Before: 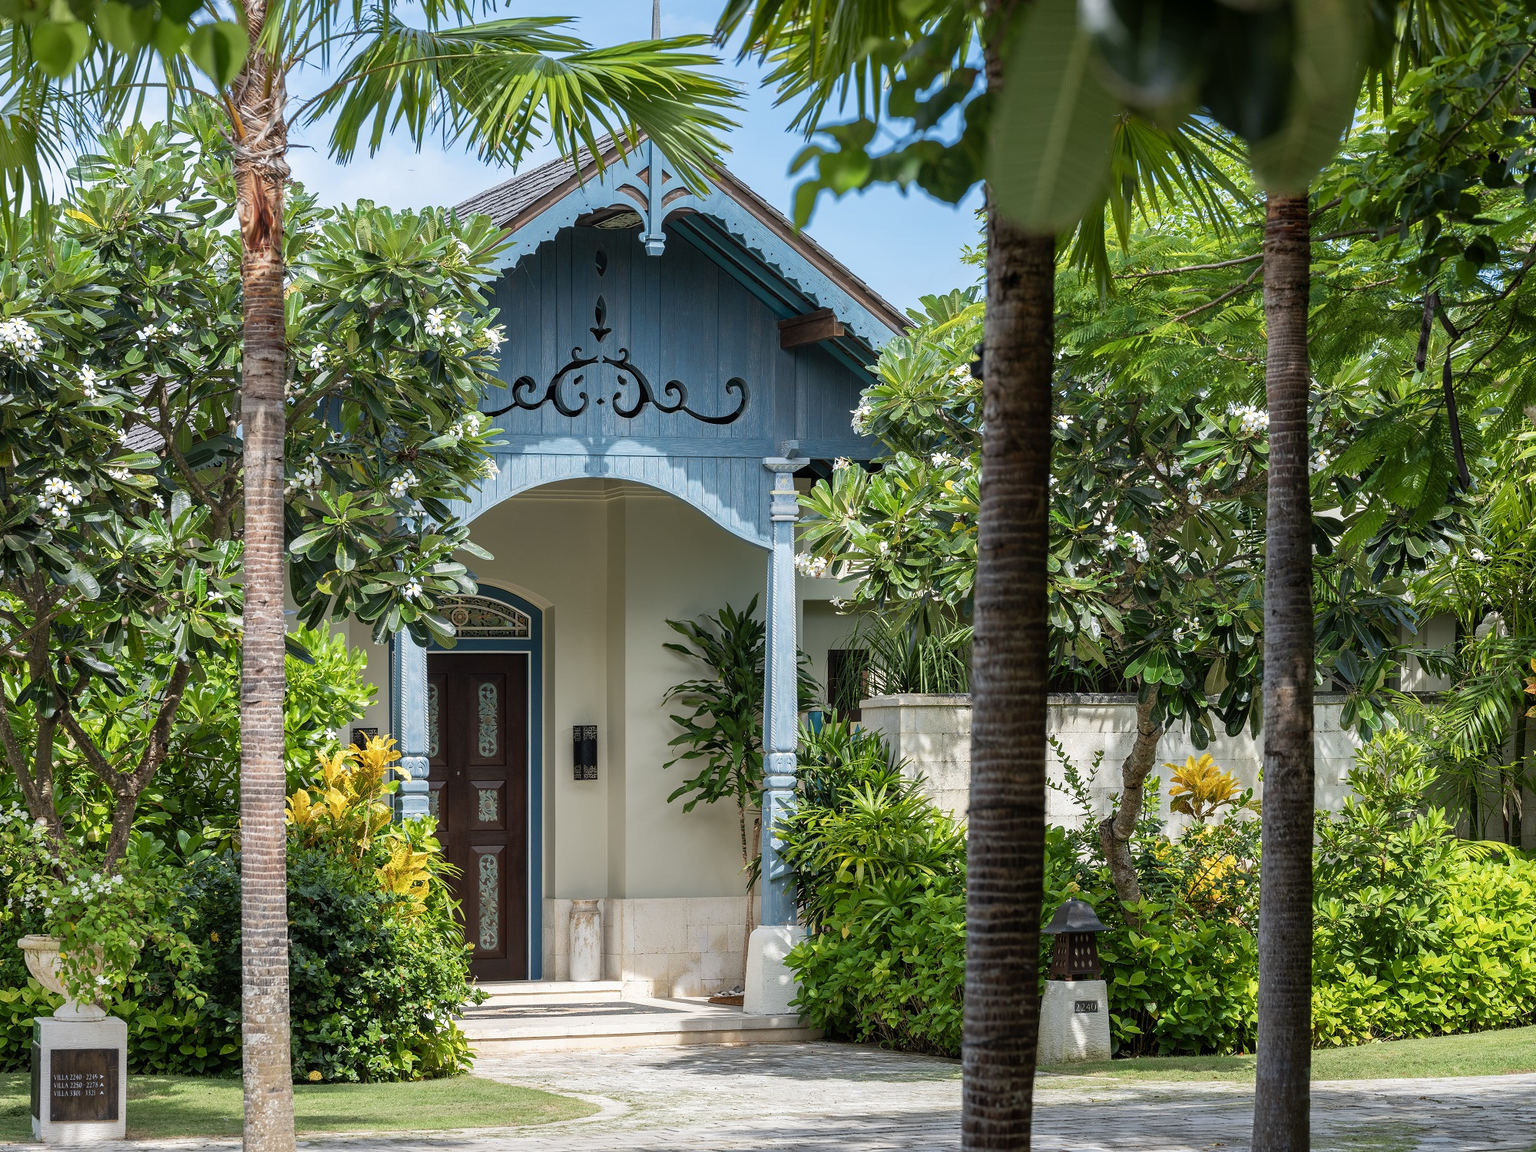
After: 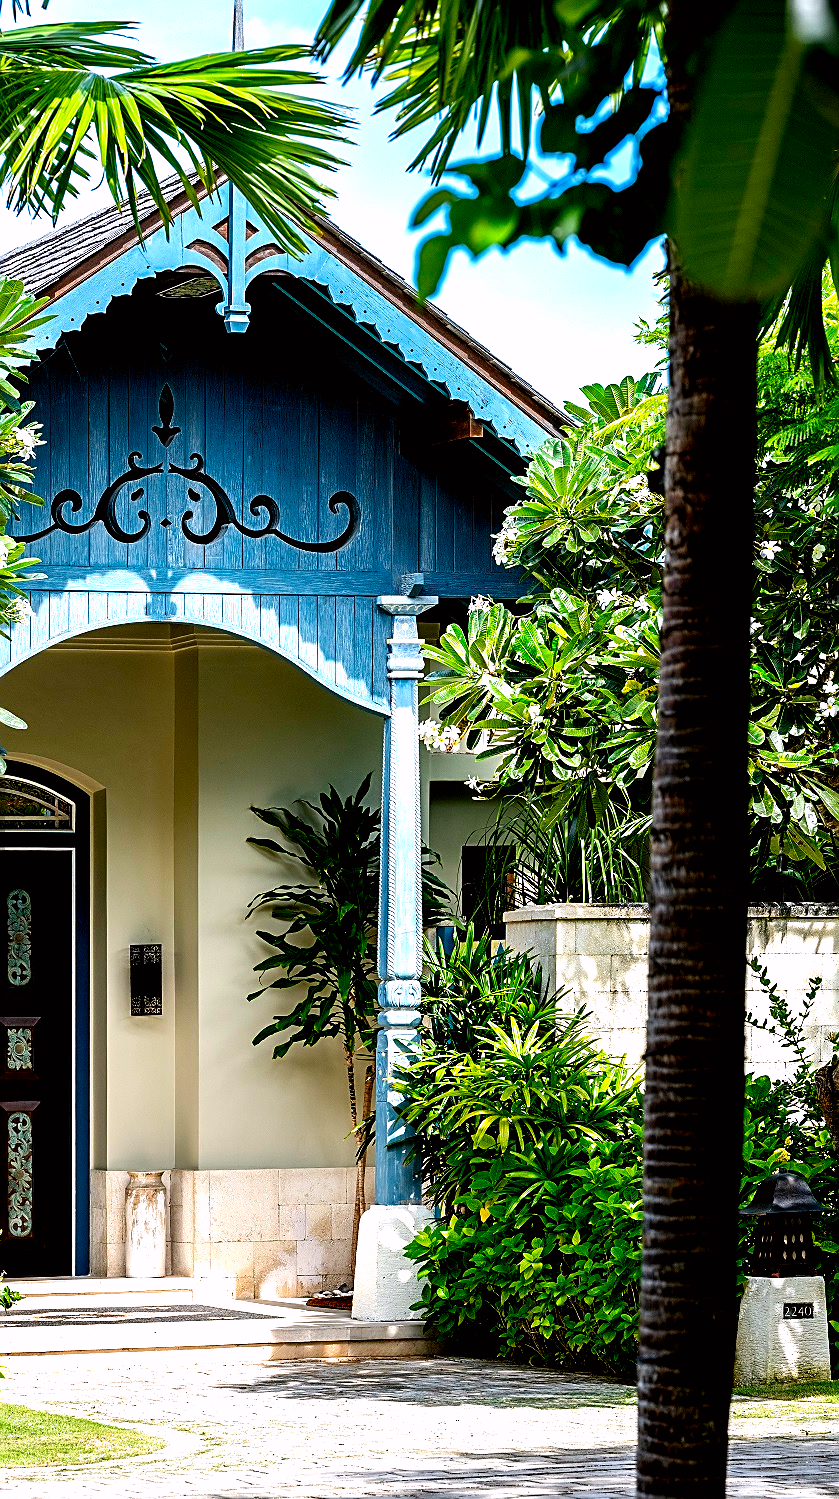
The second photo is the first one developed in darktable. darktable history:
exposure: black level correction 0.025, exposure 0.183 EV, compensate exposure bias true, compensate highlight preservation false
color correction: highlights a* 3.01, highlights b* -1.22, shadows a* -0.056, shadows b* 2.43, saturation 0.984
filmic rgb: black relative exposure -8.26 EV, white relative exposure 2.21 EV, threshold 2.95 EV, hardness 7.09, latitude 85.7%, contrast 1.699, highlights saturation mix -3.31%, shadows ↔ highlights balance -2.91%, add noise in highlights 0.001, preserve chrominance no, color science v3 (2019), use custom middle-gray values true, contrast in highlights soft, enable highlight reconstruction true
crop: left 30.817%, right 27.227%
tone equalizer: edges refinement/feathering 500, mask exposure compensation -1.57 EV, preserve details no
sharpen: on, module defaults
